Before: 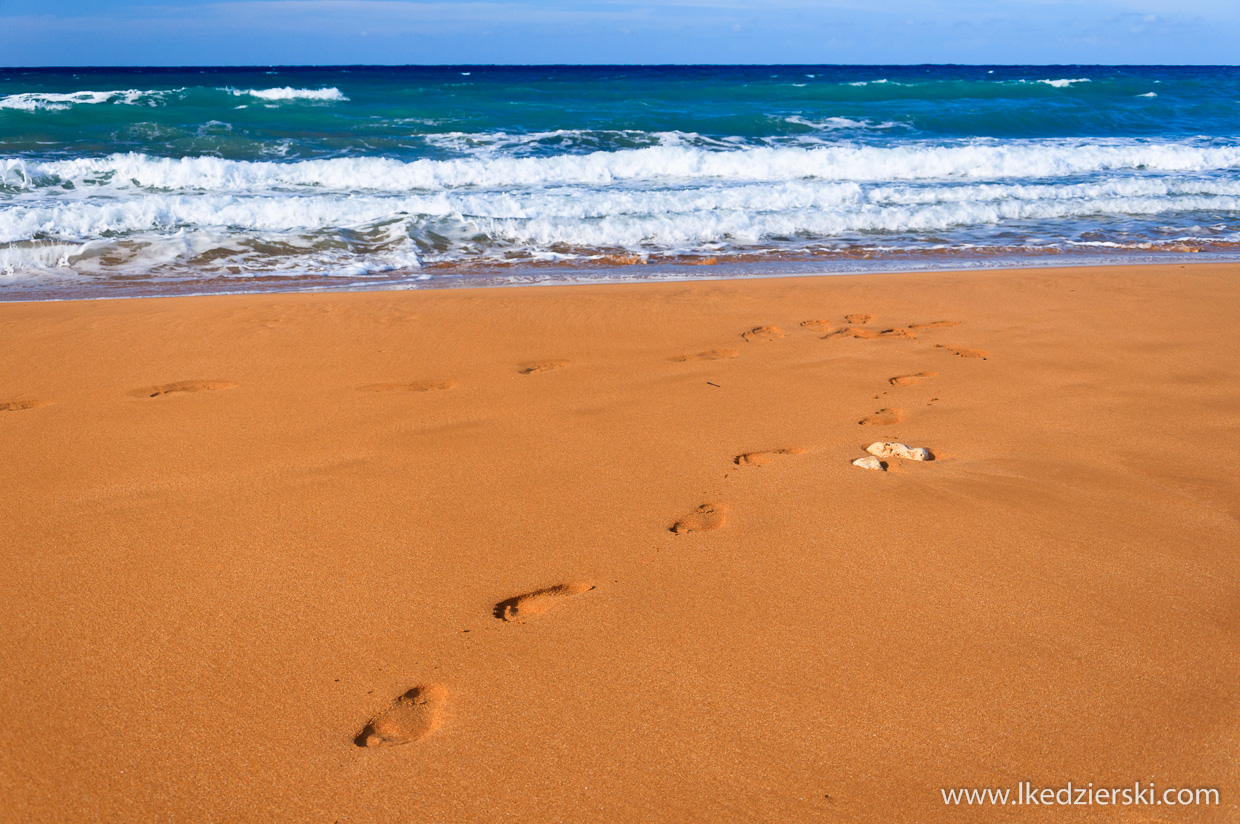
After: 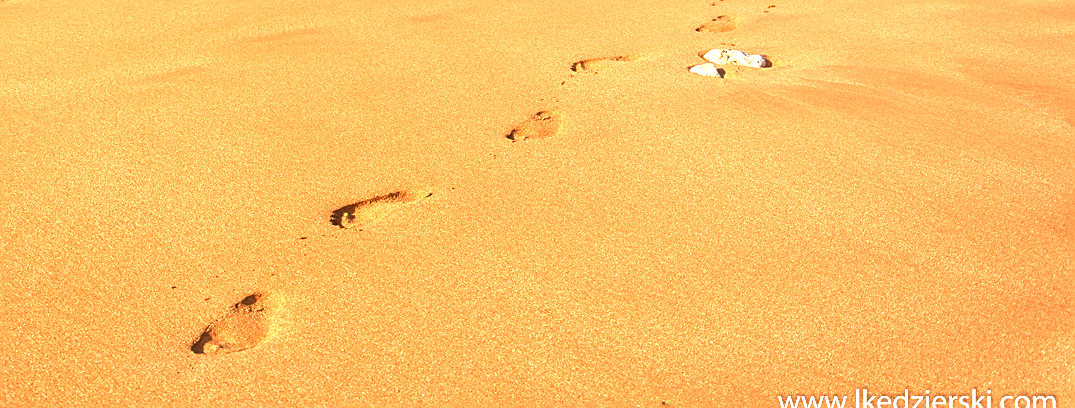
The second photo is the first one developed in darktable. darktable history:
local contrast: on, module defaults
exposure: black level correction -0.002, exposure 1.362 EV, compensate highlight preservation false
crop and rotate: left 13.302%, top 47.751%, bottom 2.716%
sharpen: on, module defaults
